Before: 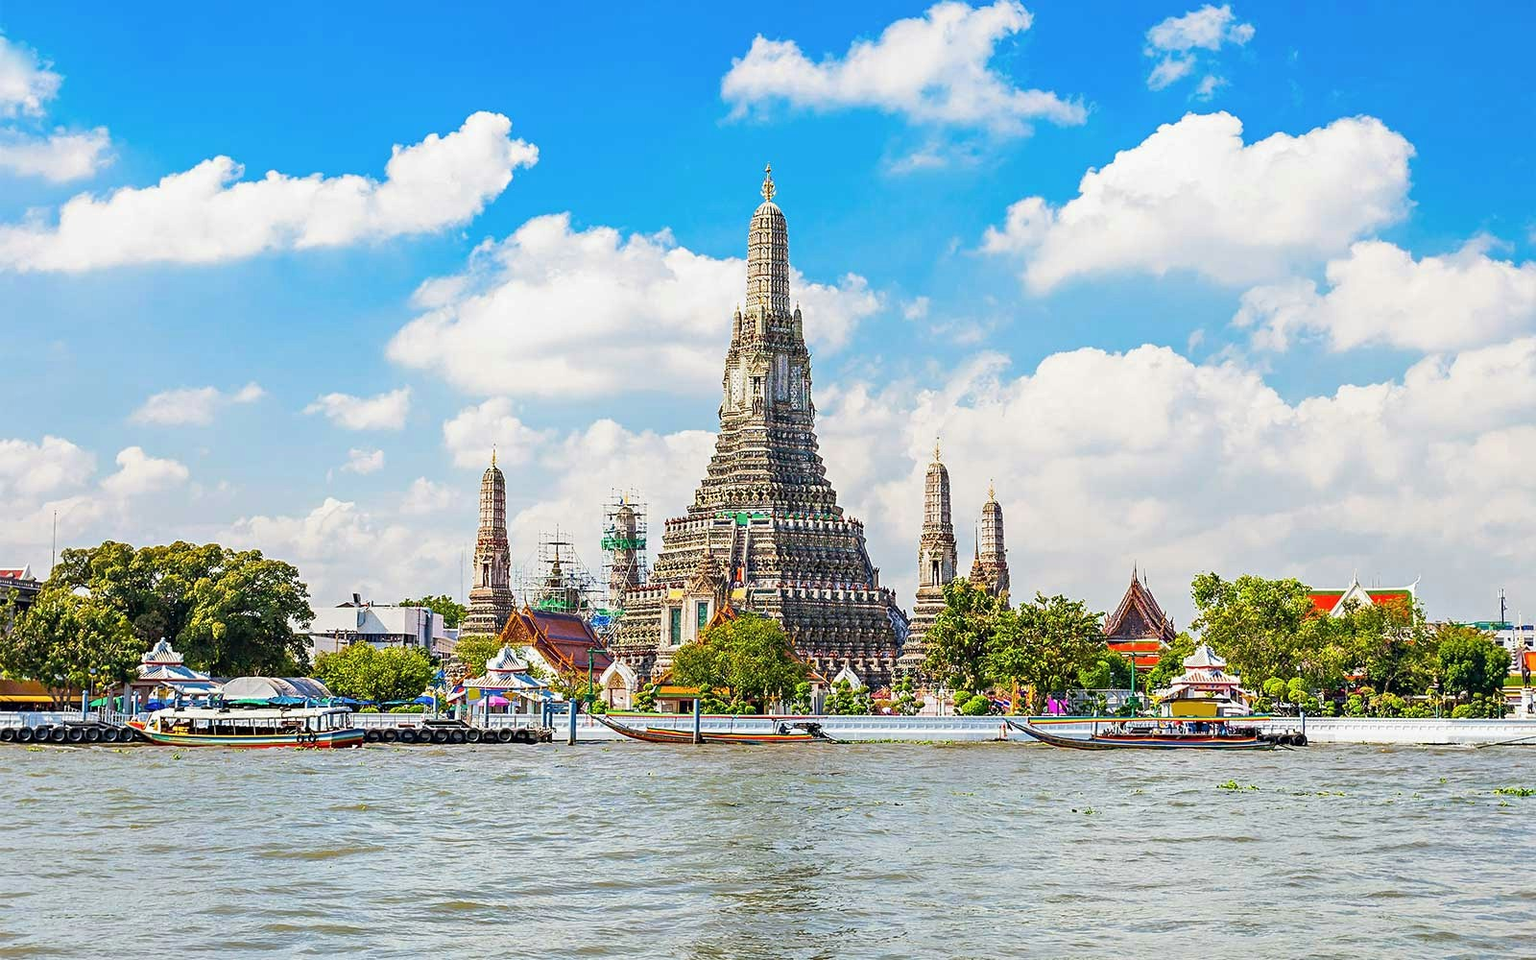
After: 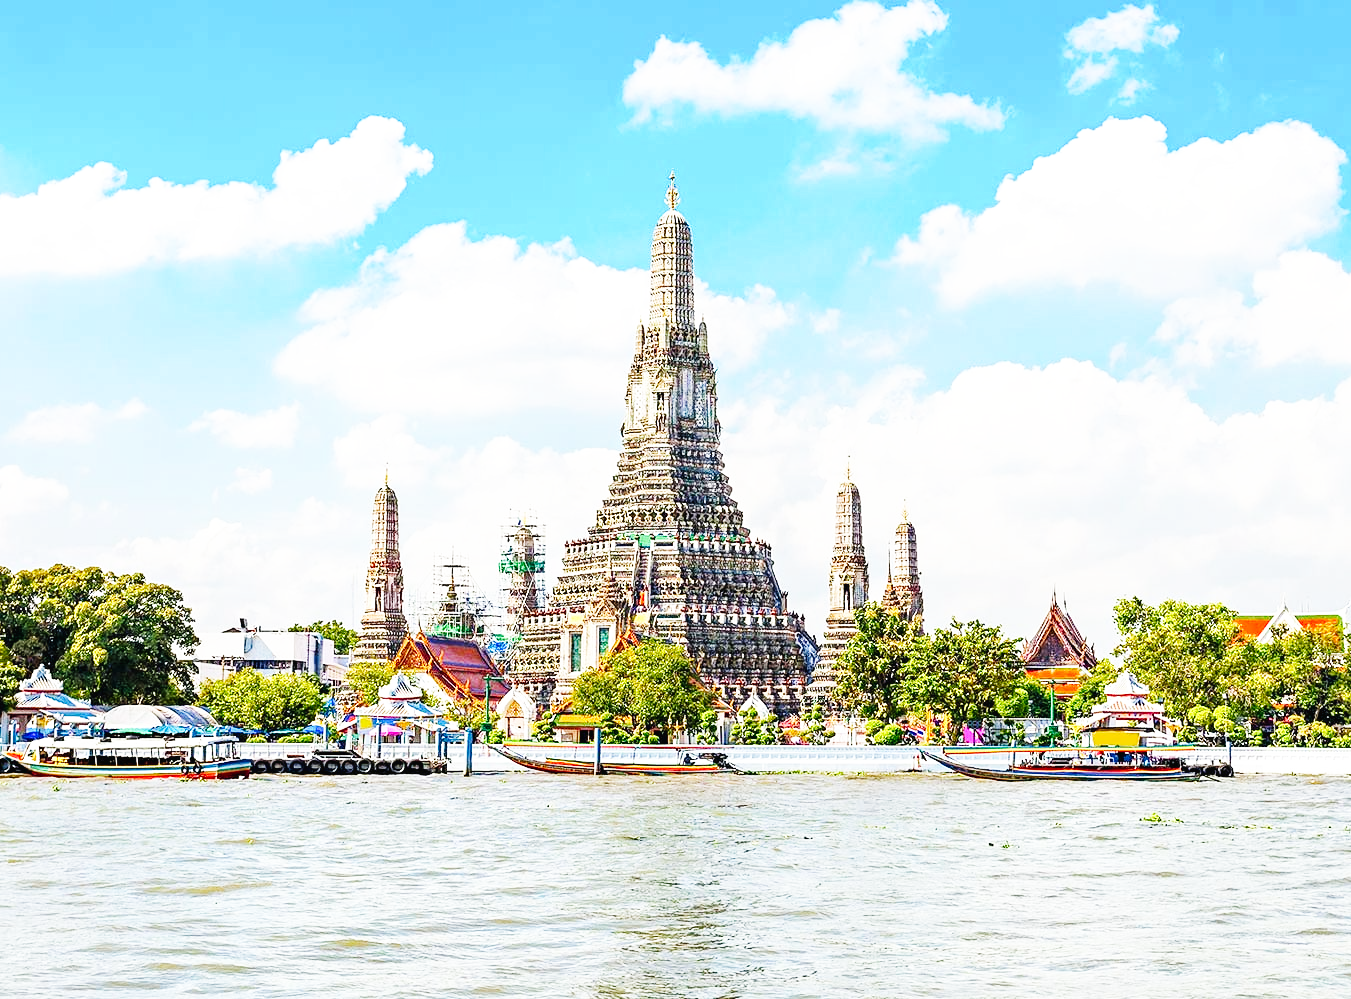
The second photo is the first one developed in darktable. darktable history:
crop: left 8.036%, right 7.513%
base curve: curves: ch0 [(0, 0.003) (0.001, 0.002) (0.006, 0.004) (0.02, 0.022) (0.048, 0.086) (0.094, 0.234) (0.162, 0.431) (0.258, 0.629) (0.385, 0.8) (0.548, 0.918) (0.751, 0.988) (1, 1)], preserve colors none
